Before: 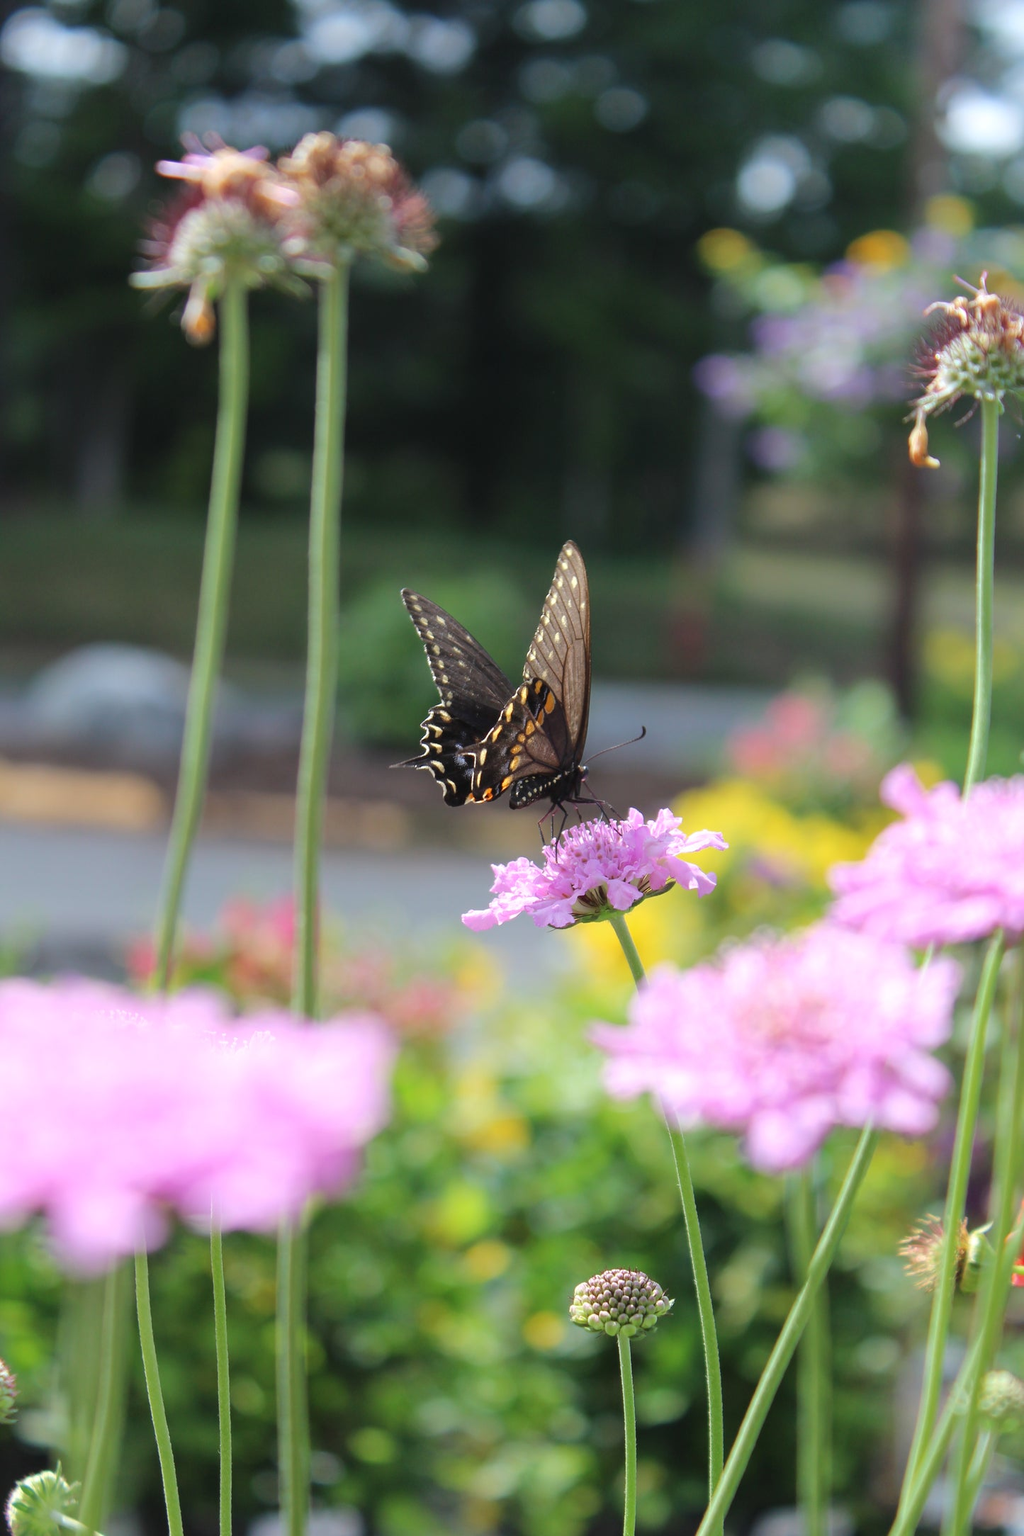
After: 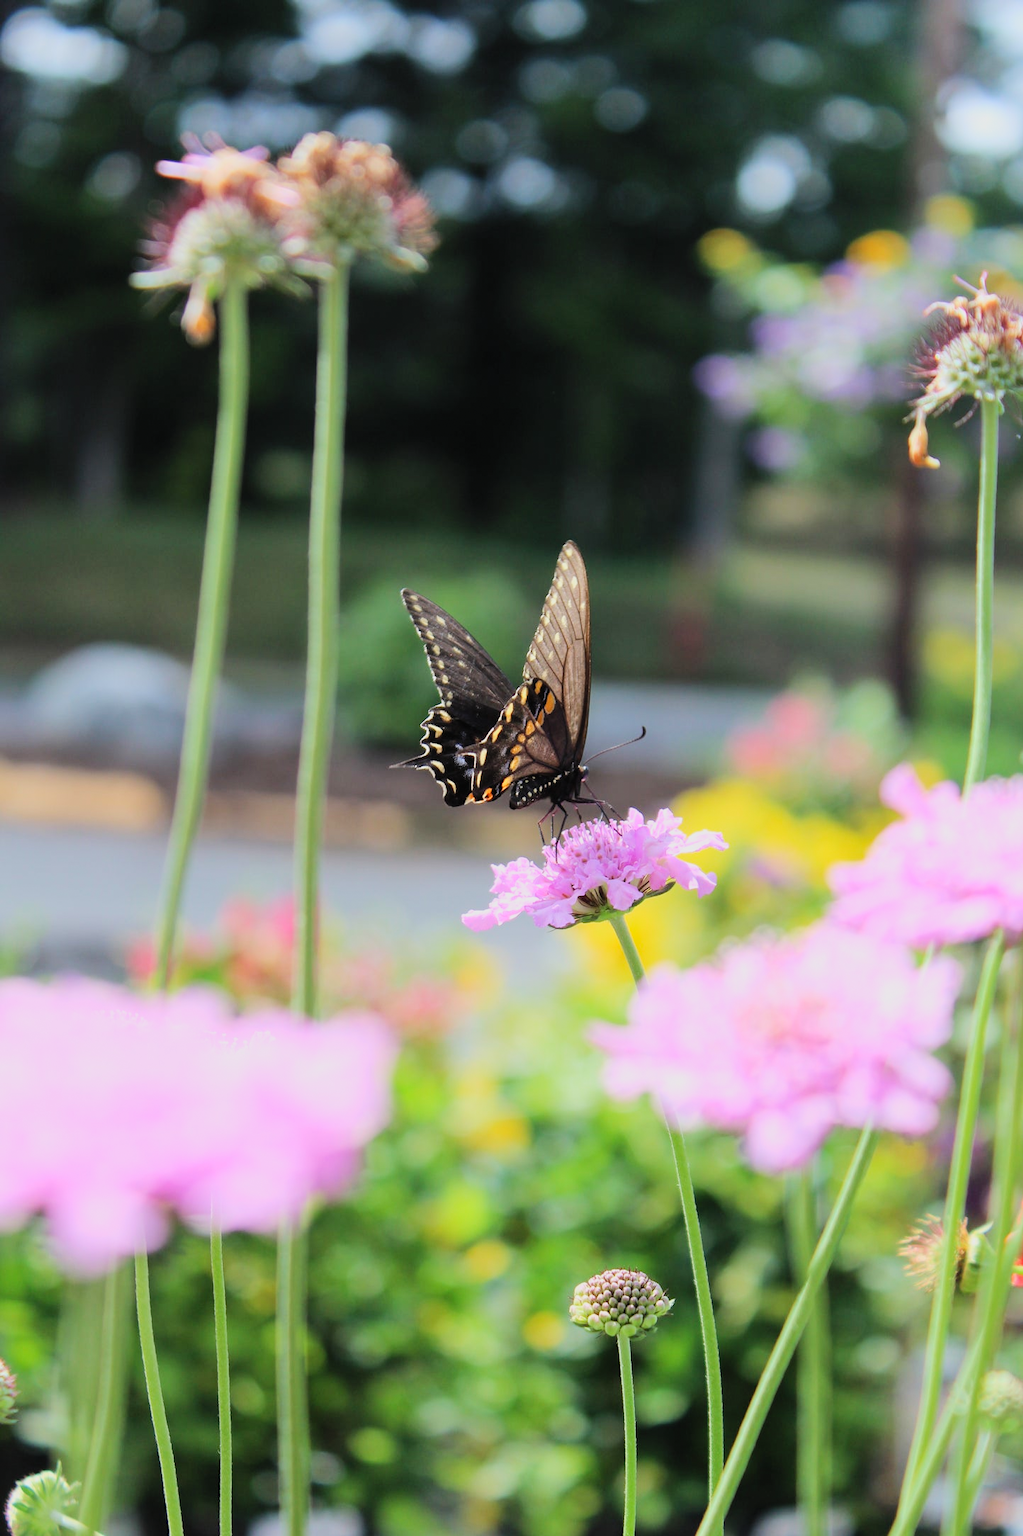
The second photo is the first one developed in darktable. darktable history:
contrast brightness saturation: contrast 0.2, brightness 0.16, saturation 0.22
filmic rgb: black relative exposure -7.65 EV, white relative exposure 4.56 EV, hardness 3.61
grain: coarseness 0.81 ISO, strength 1.34%, mid-tones bias 0%
